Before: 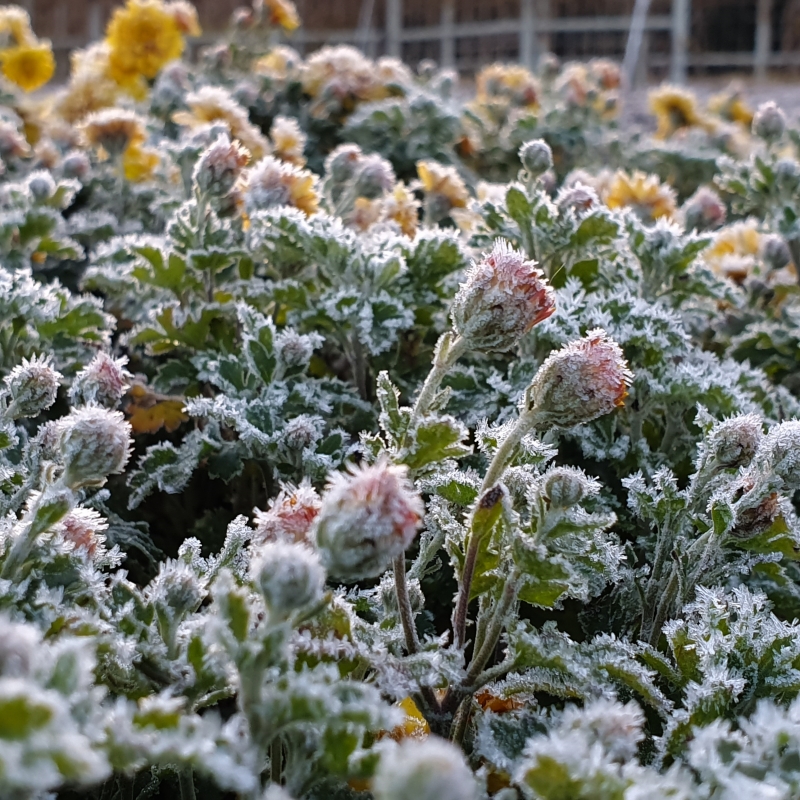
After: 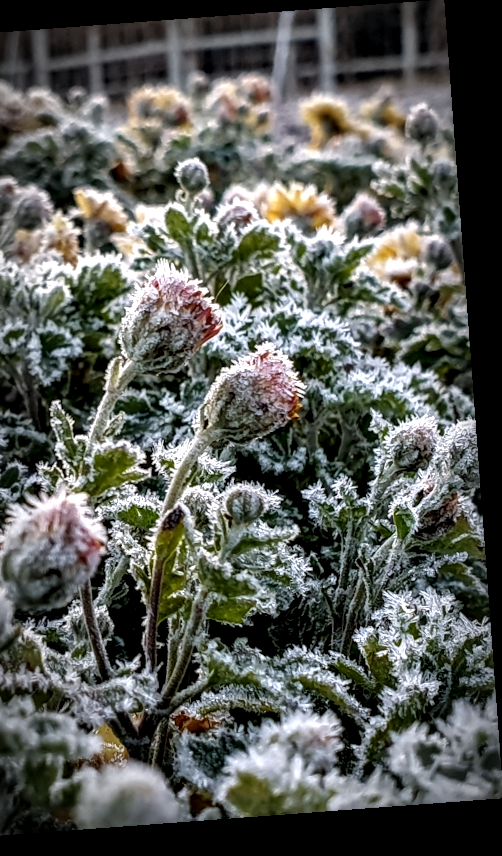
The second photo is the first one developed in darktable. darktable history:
rotate and perspective: rotation -4.25°, automatic cropping off
tone equalizer: on, module defaults
crop: left 41.402%
vignetting: fall-off start 67.5%, fall-off radius 67.23%, brightness -0.813, automatic ratio true
local contrast: highlights 20%, detail 197%
